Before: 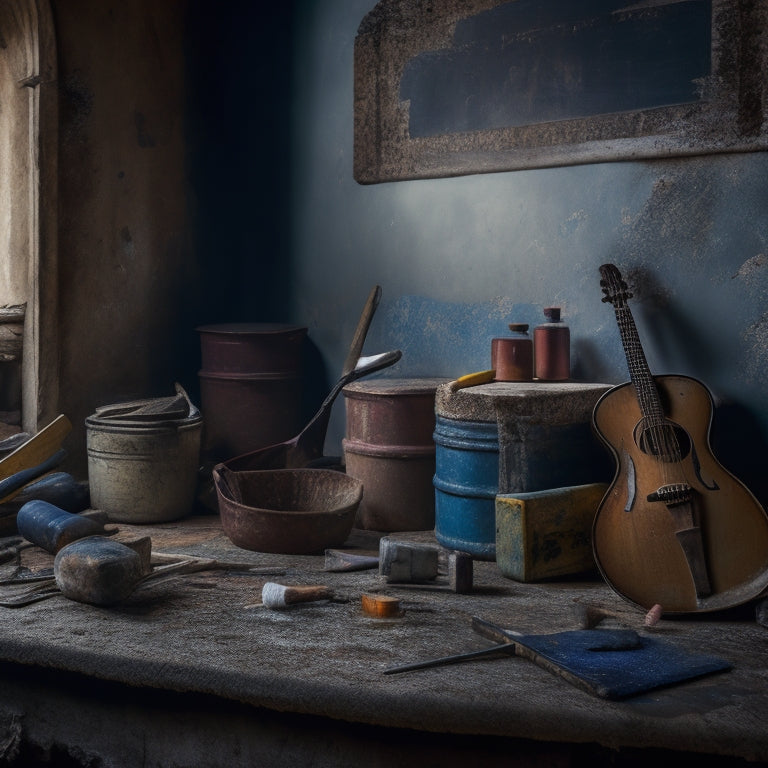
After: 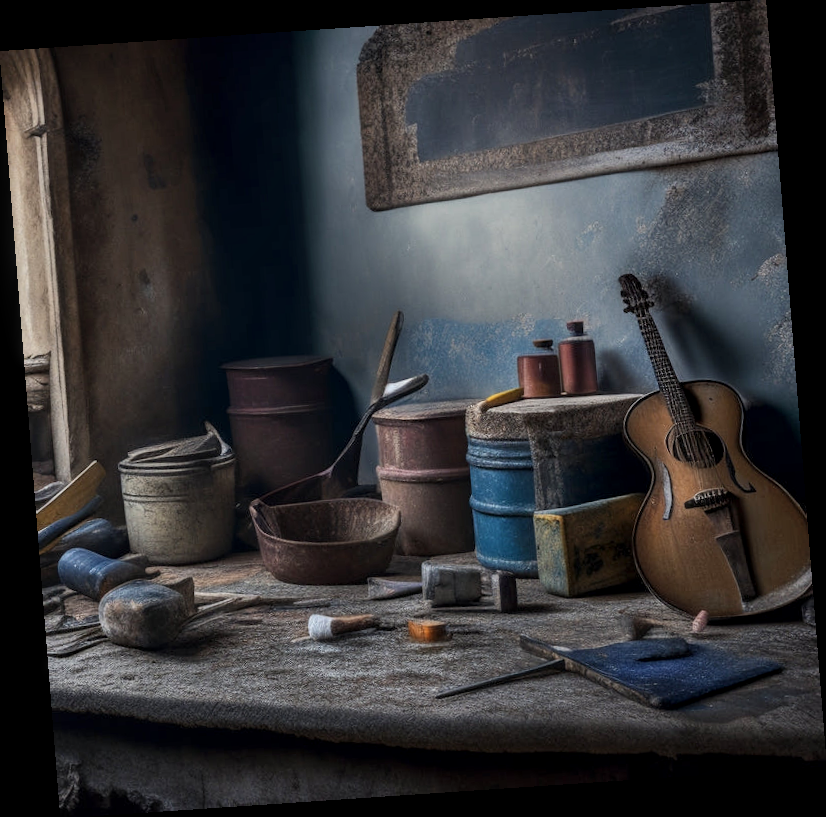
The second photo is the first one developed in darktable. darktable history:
local contrast: detail 130%
shadows and highlights: shadows 30.86, highlights 0, soften with gaussian
rotate and perspective: rotation -4.2°, shear 0.006, automatic cropping off
